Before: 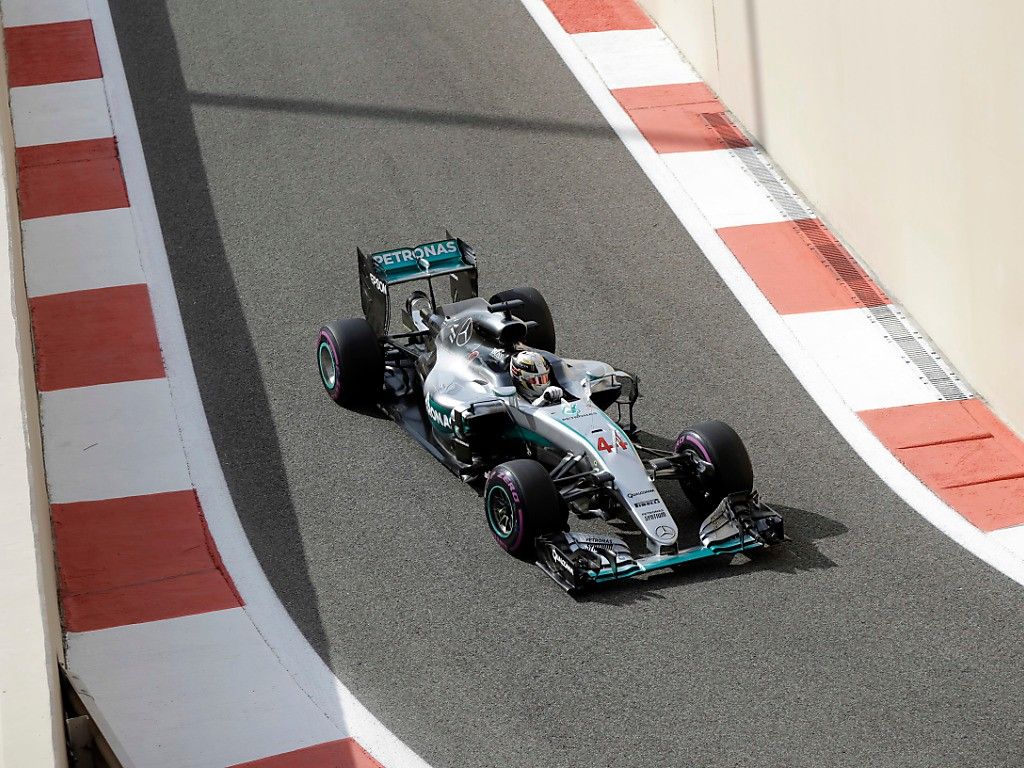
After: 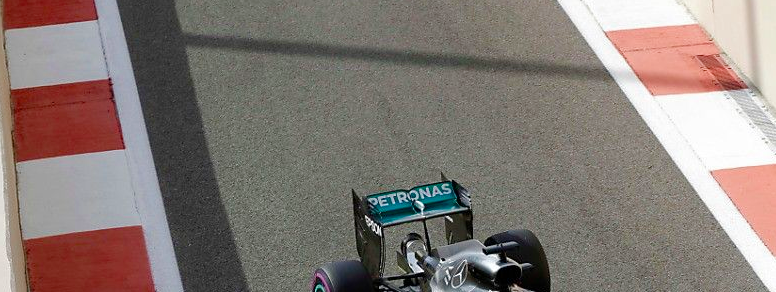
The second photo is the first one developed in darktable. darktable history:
crop: left 0.532%, top 7.636%, right 23.62%, bottom 54.217%
velvia: on, module defaults
color balance rgb: power › hue 61.12°, linear chroma grading › mid-tones 7.521%, perceptual saturation grading › global saturation 20%, perceptual saturation grading › highlights -50.357%, perceptual saturation grading › shadows 30.941%
